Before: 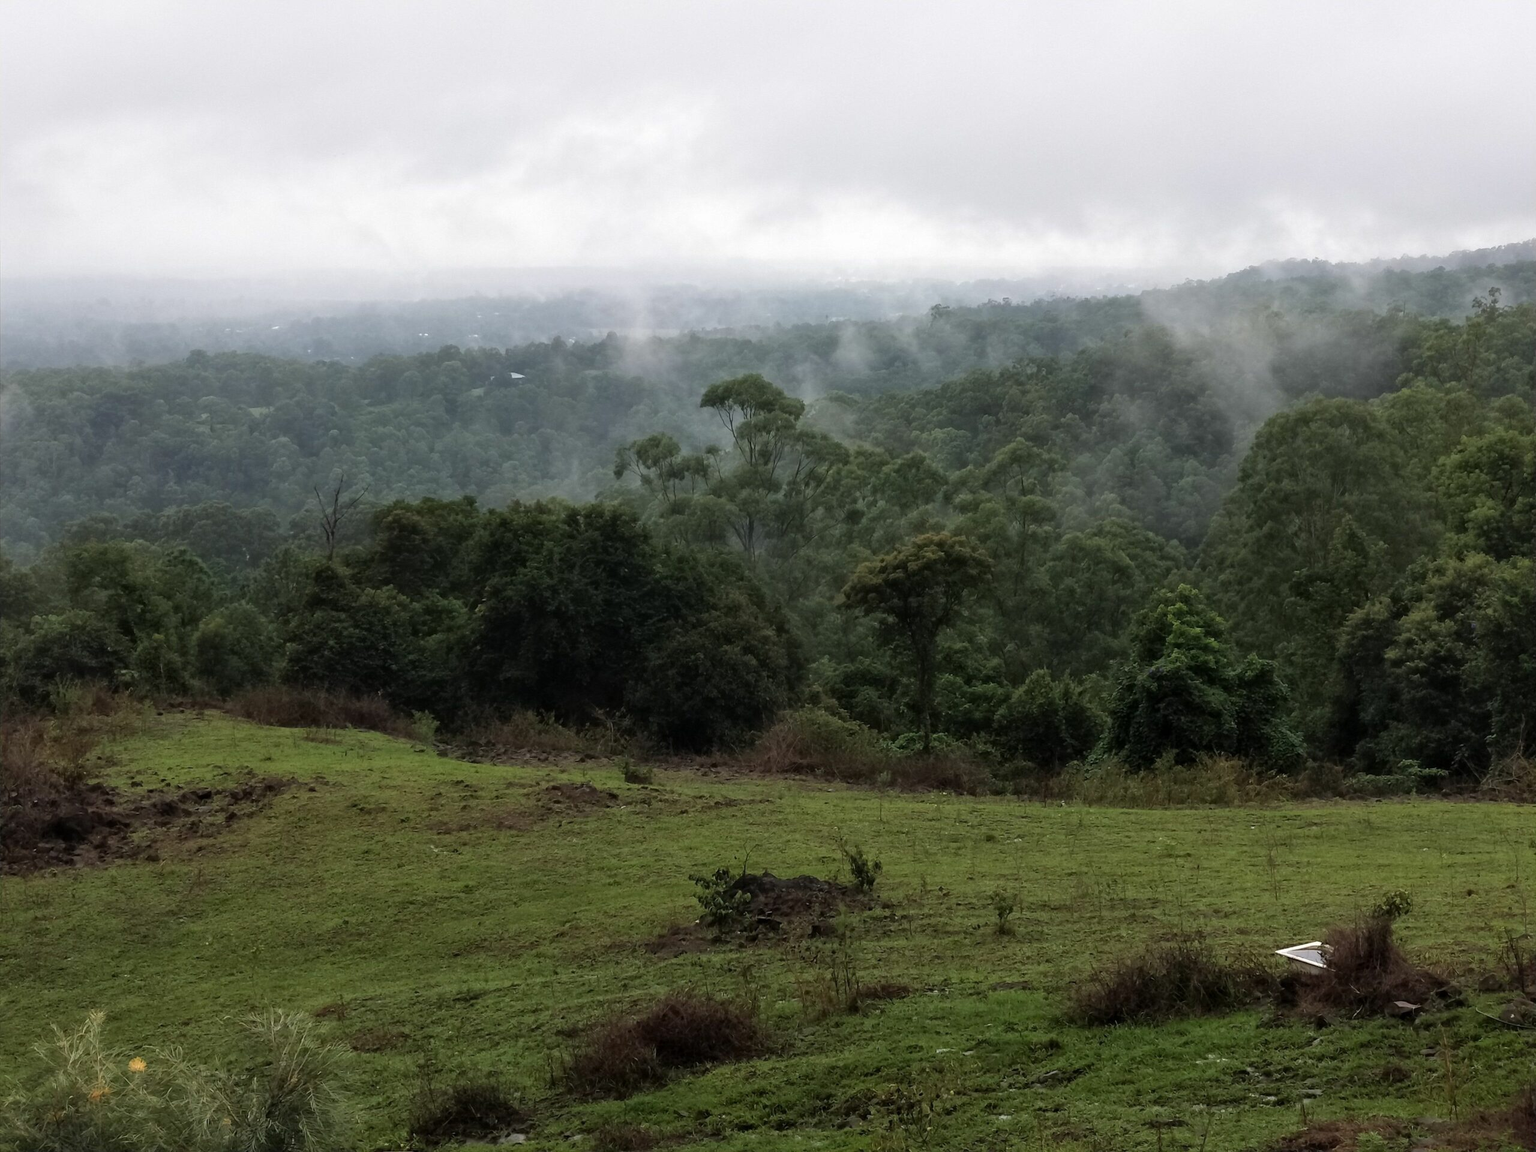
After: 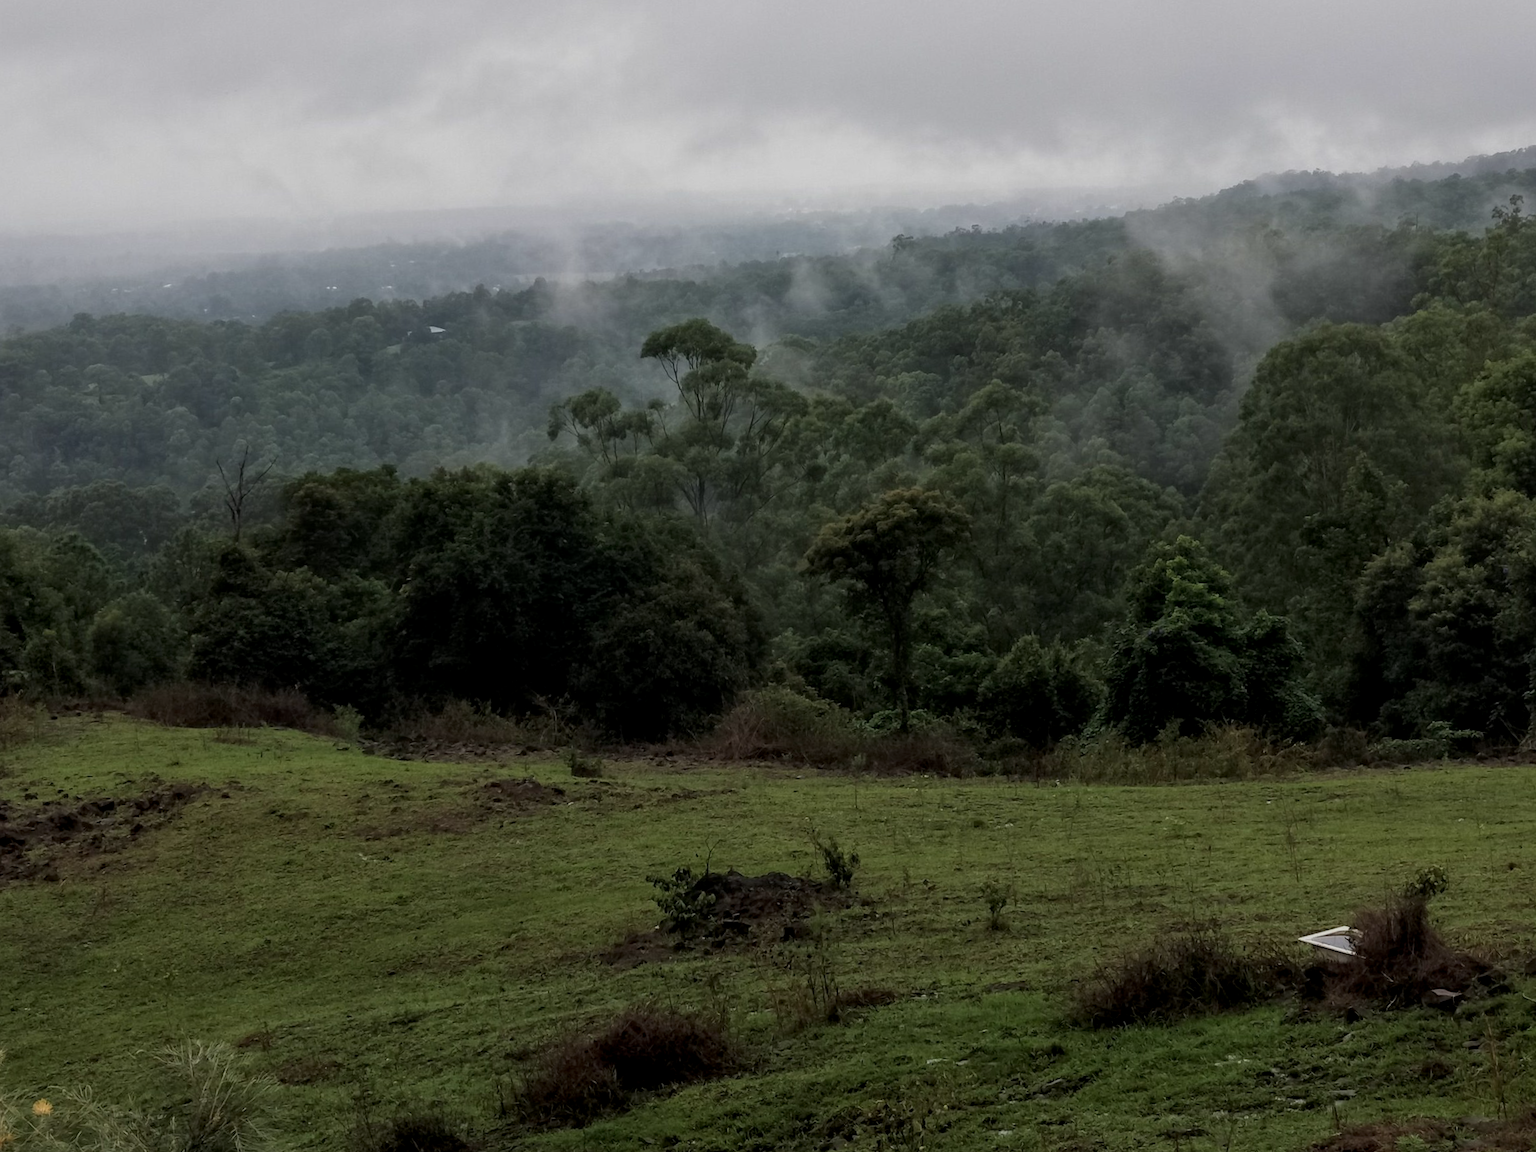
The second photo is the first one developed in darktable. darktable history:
exposure: black level correction 0, exposure -0.721 EV, compensate highlight preservation false
crop and rotate: angle 1.96°, left 5.673%, top 5.673%
white balance: emerald 1
local contrast: on, module defaults
